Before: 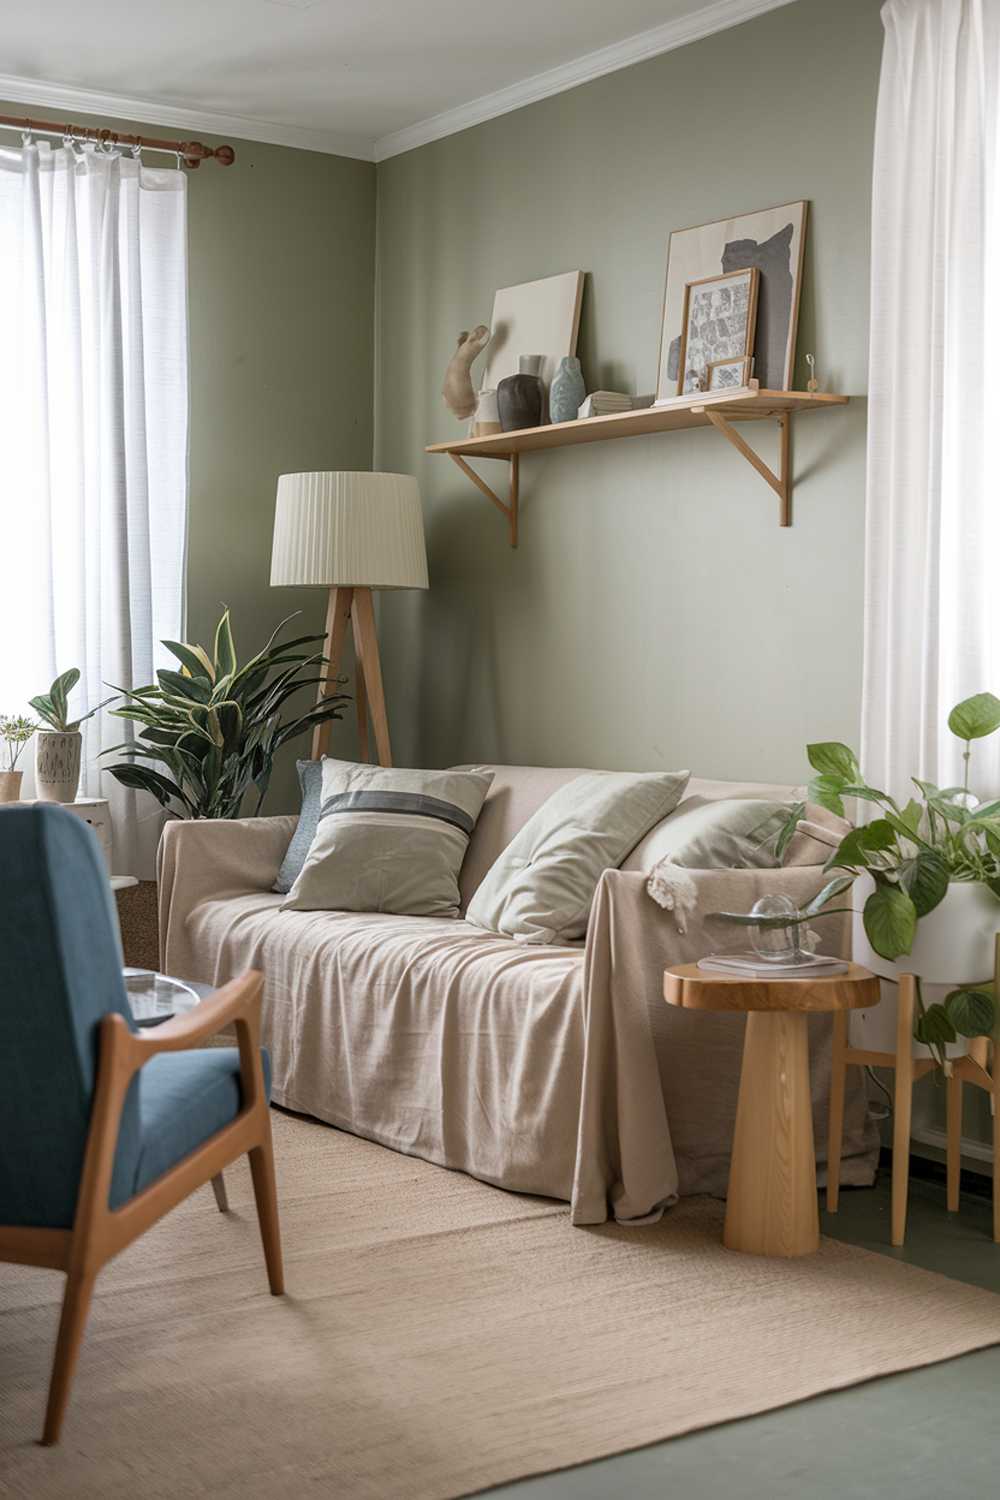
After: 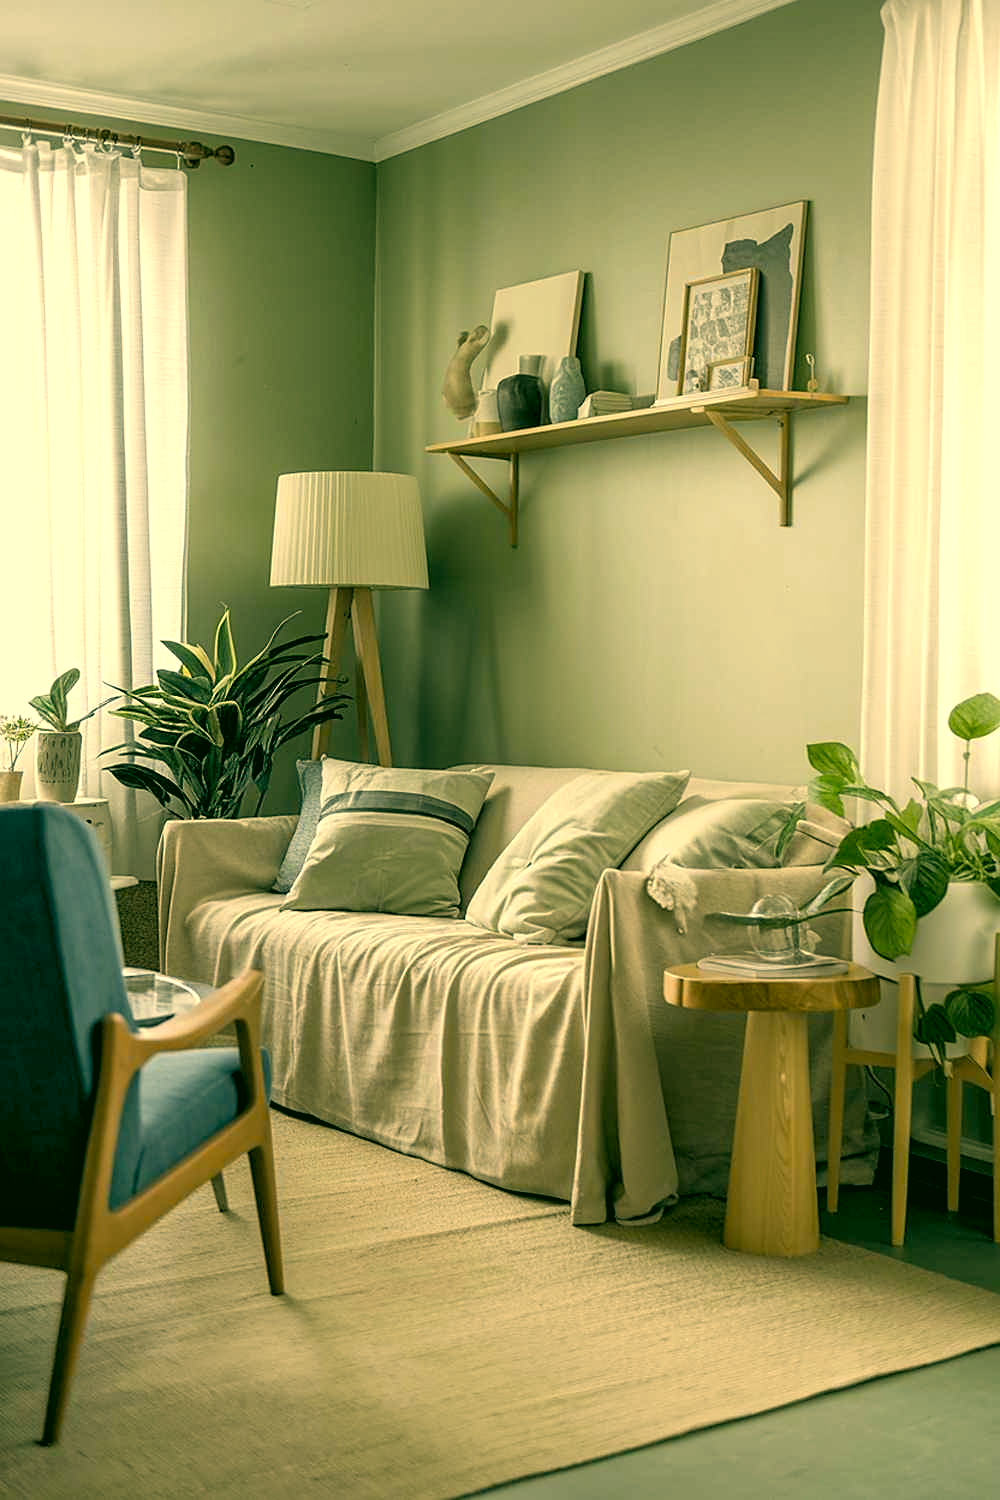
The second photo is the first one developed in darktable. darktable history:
sharpen: radius 1.864, amount 0.398, threshold 1.271
color correction: highlights a* 5.62, highlights b* 33.57, shadows a* -25.86, shadows b* 4.02
local contrast: highlights 100%, shadows 100%, detail 120%, midtone range 0.2
rgb levels: levels [[0.01, 0.419, 0.839], [0, 0.5, 1], [0, 0.5, 1]]
